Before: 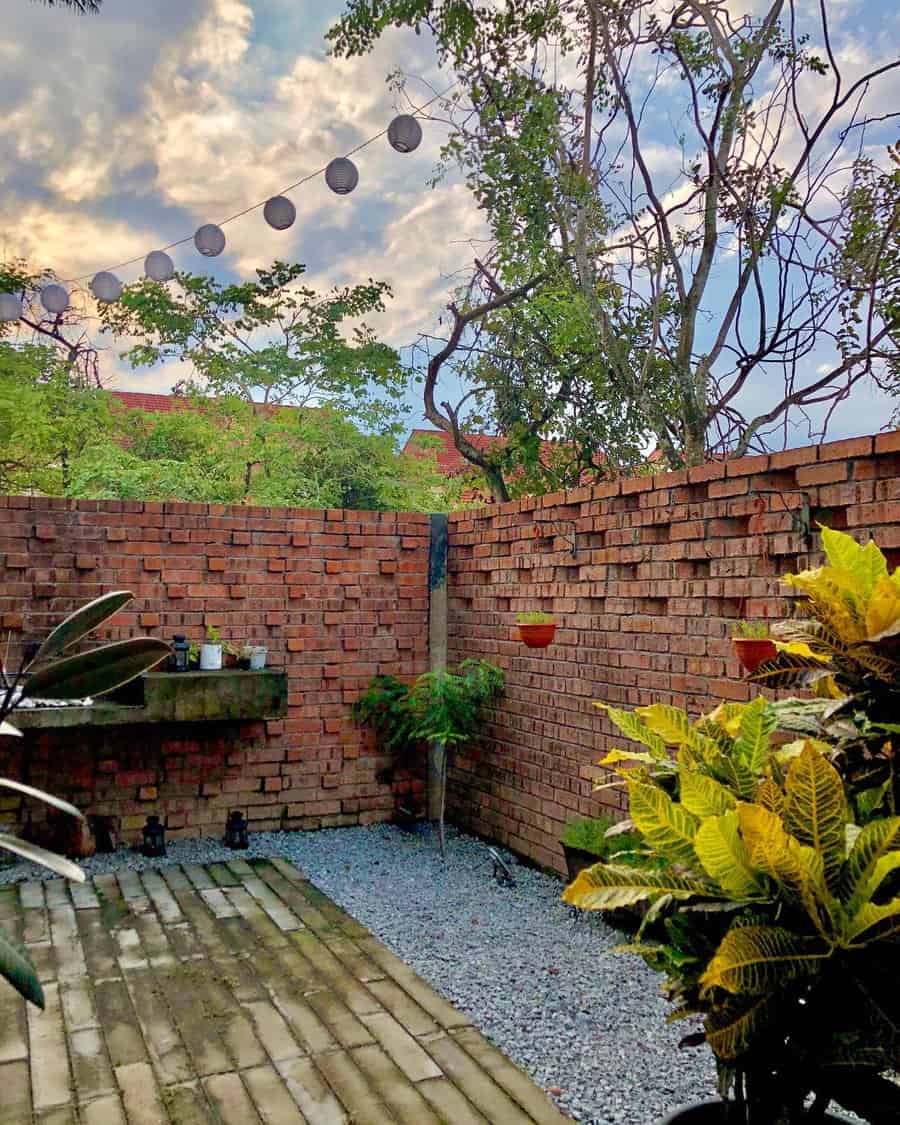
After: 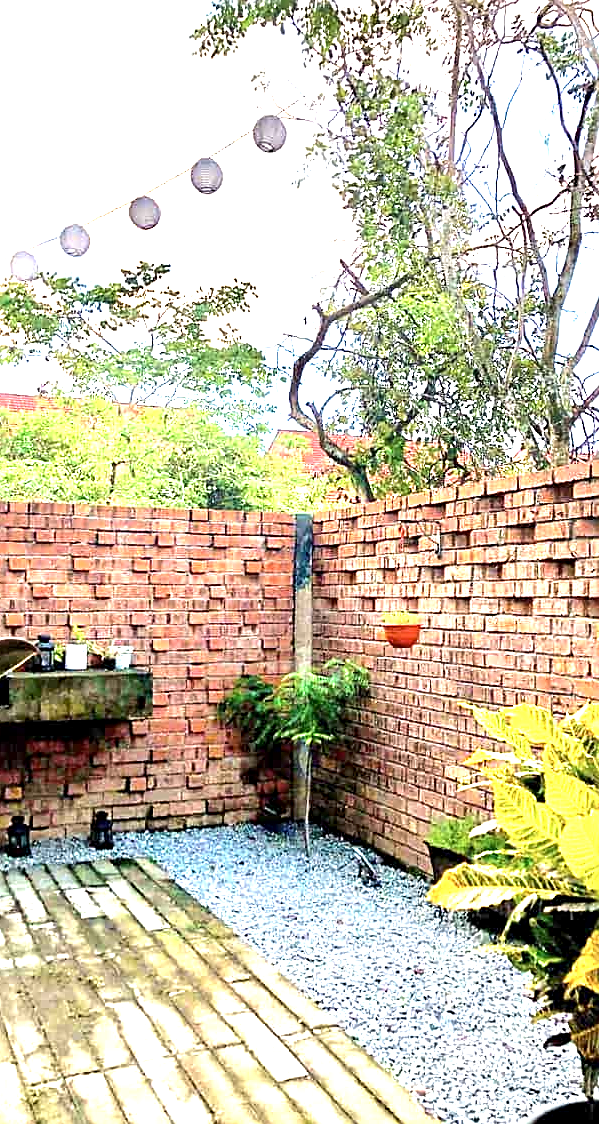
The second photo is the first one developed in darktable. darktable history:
sharpen: on, module defaults
tone equalizer: -8 EV -0.417 EV, -7 EV -0.389 EV, -6 EV -0.333 EV, -5 EV -0.222 EV, -3 EV 0.222 EV, -2 EV 0.333 EV, -1 EV 0.389 EV, +0 EV 0.417 EV, edges refinement/feathering 500, mask exposure compensation -1.57 EV, preserve details no
color contrast: green-magenta contrast 0.84, blue-yellow contrast 0.86
crop and rotate: left 15.055%, right 18.278%
exposure: black level correction 0.001, exposure 1.84 EV, compensate highlight preservation false
